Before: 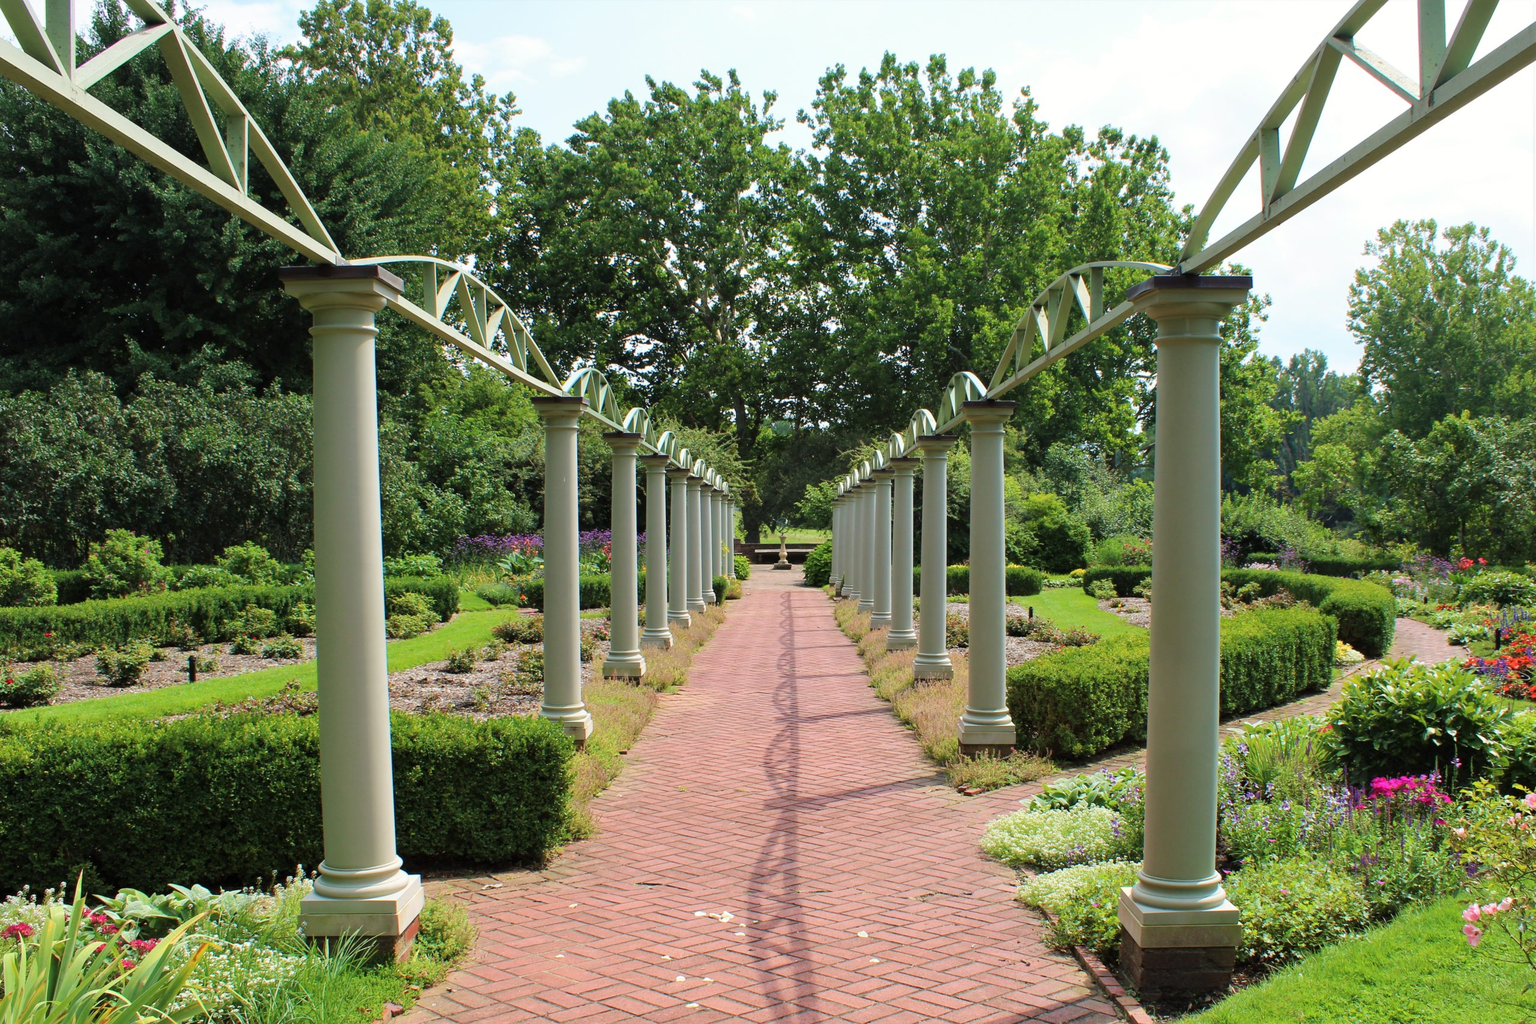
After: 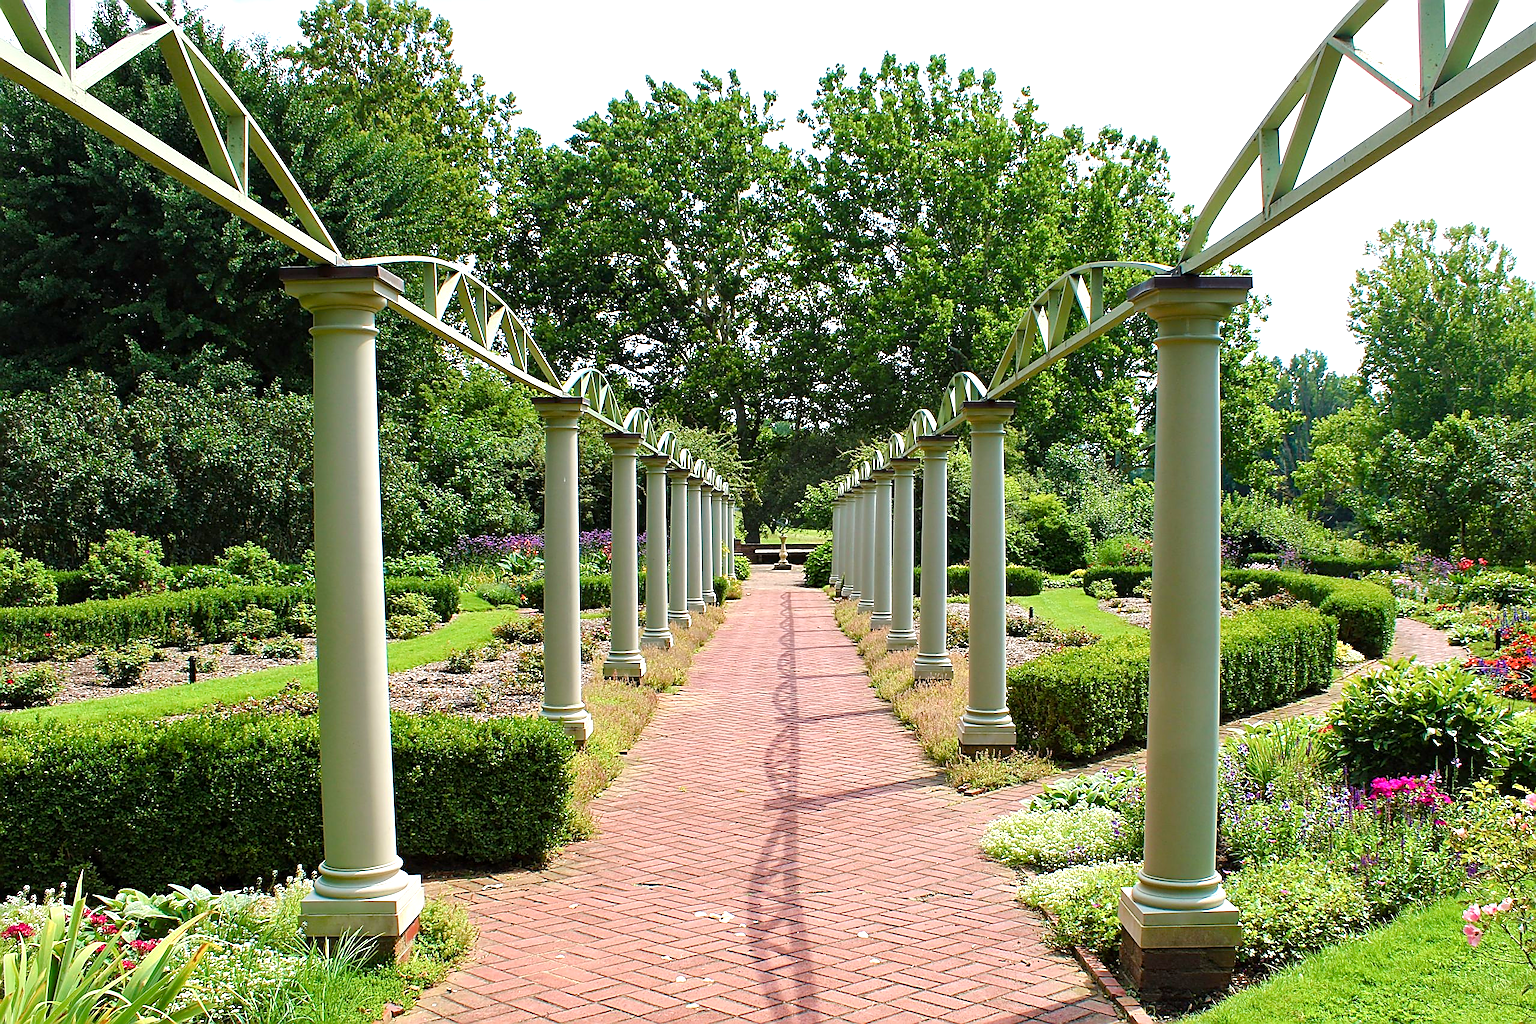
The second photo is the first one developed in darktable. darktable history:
local contrast: mode bilateral grid, contrast 20, coarseness 50, detail 120%, midtone range 0.2
sharpen: radius 1.685, amount 1.294
color balance rgb: perceptual saturation grading › global saturation 25%, perceptual saturation grading › highlights -50%, perceptual saturation grading › shadows 30%, perceptual brilliance grading › global brilliance 12%, global vibrance 20%
